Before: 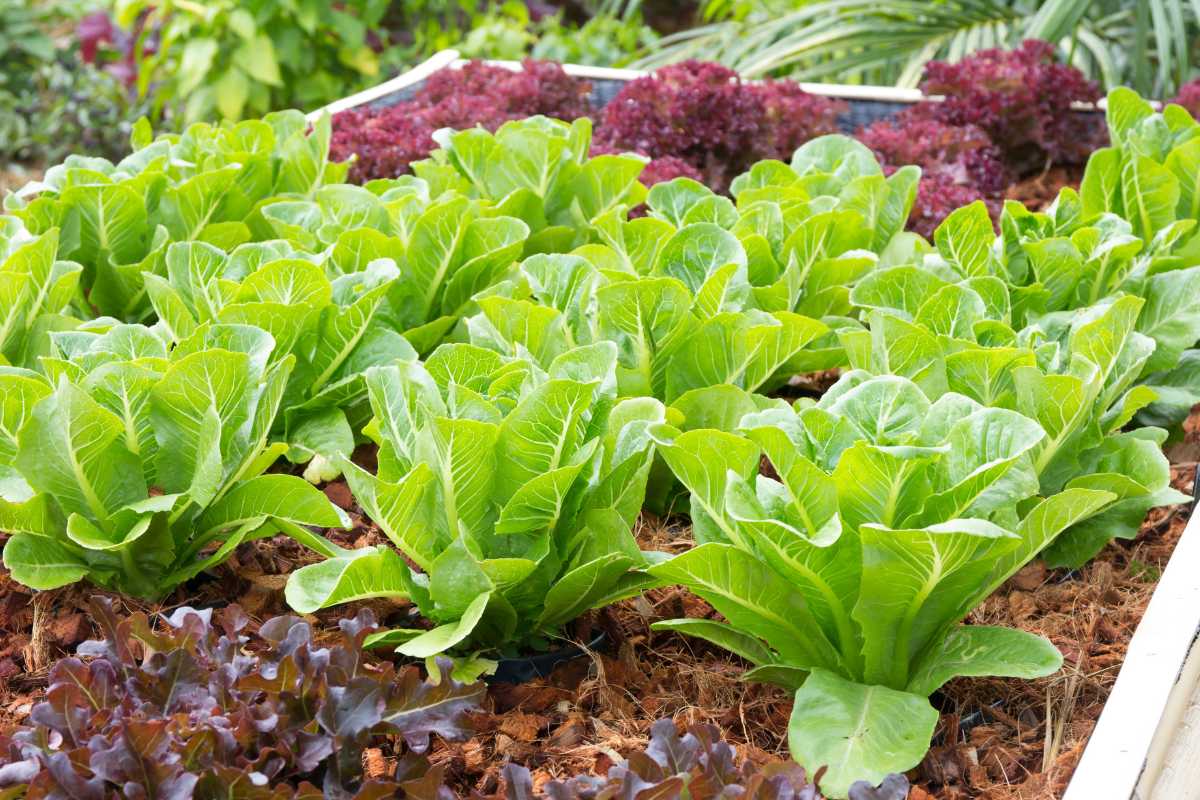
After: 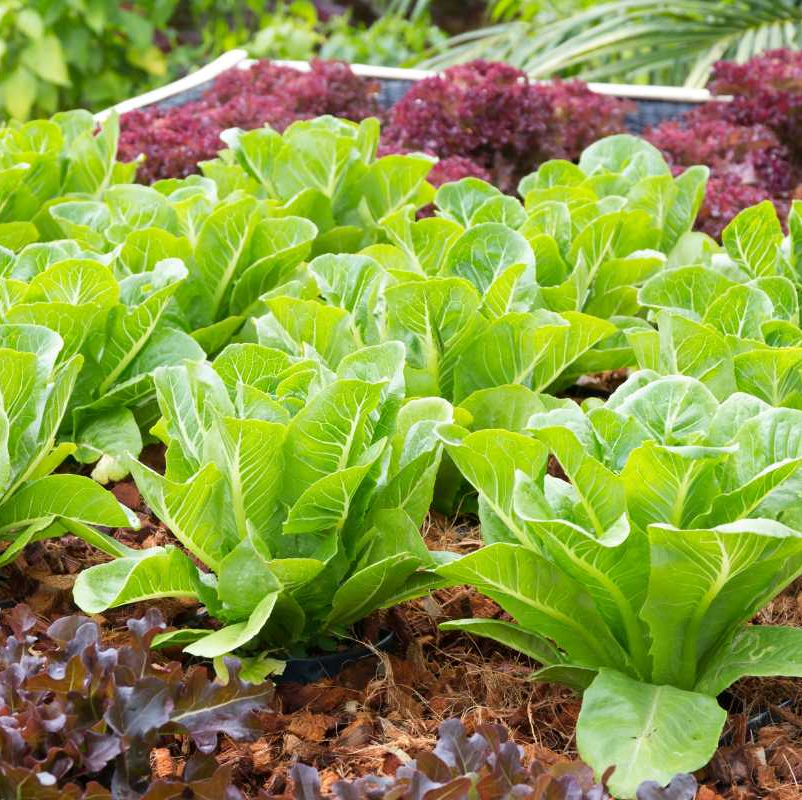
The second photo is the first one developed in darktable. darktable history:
crop and rotate: left 17.704%, right 15.411%
